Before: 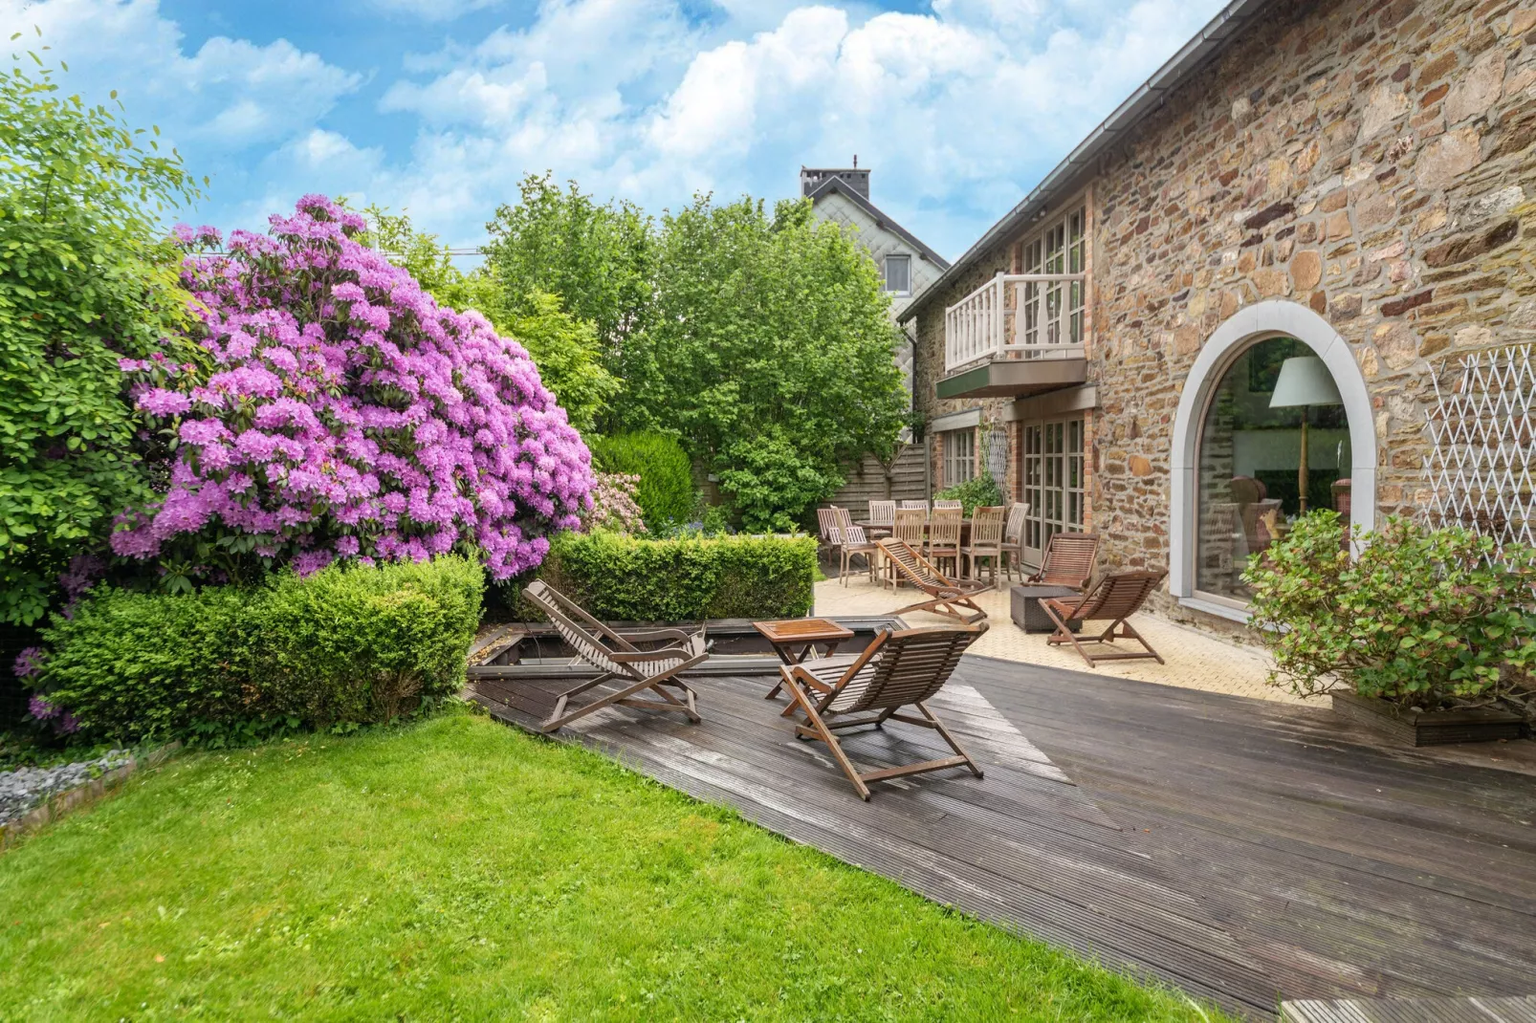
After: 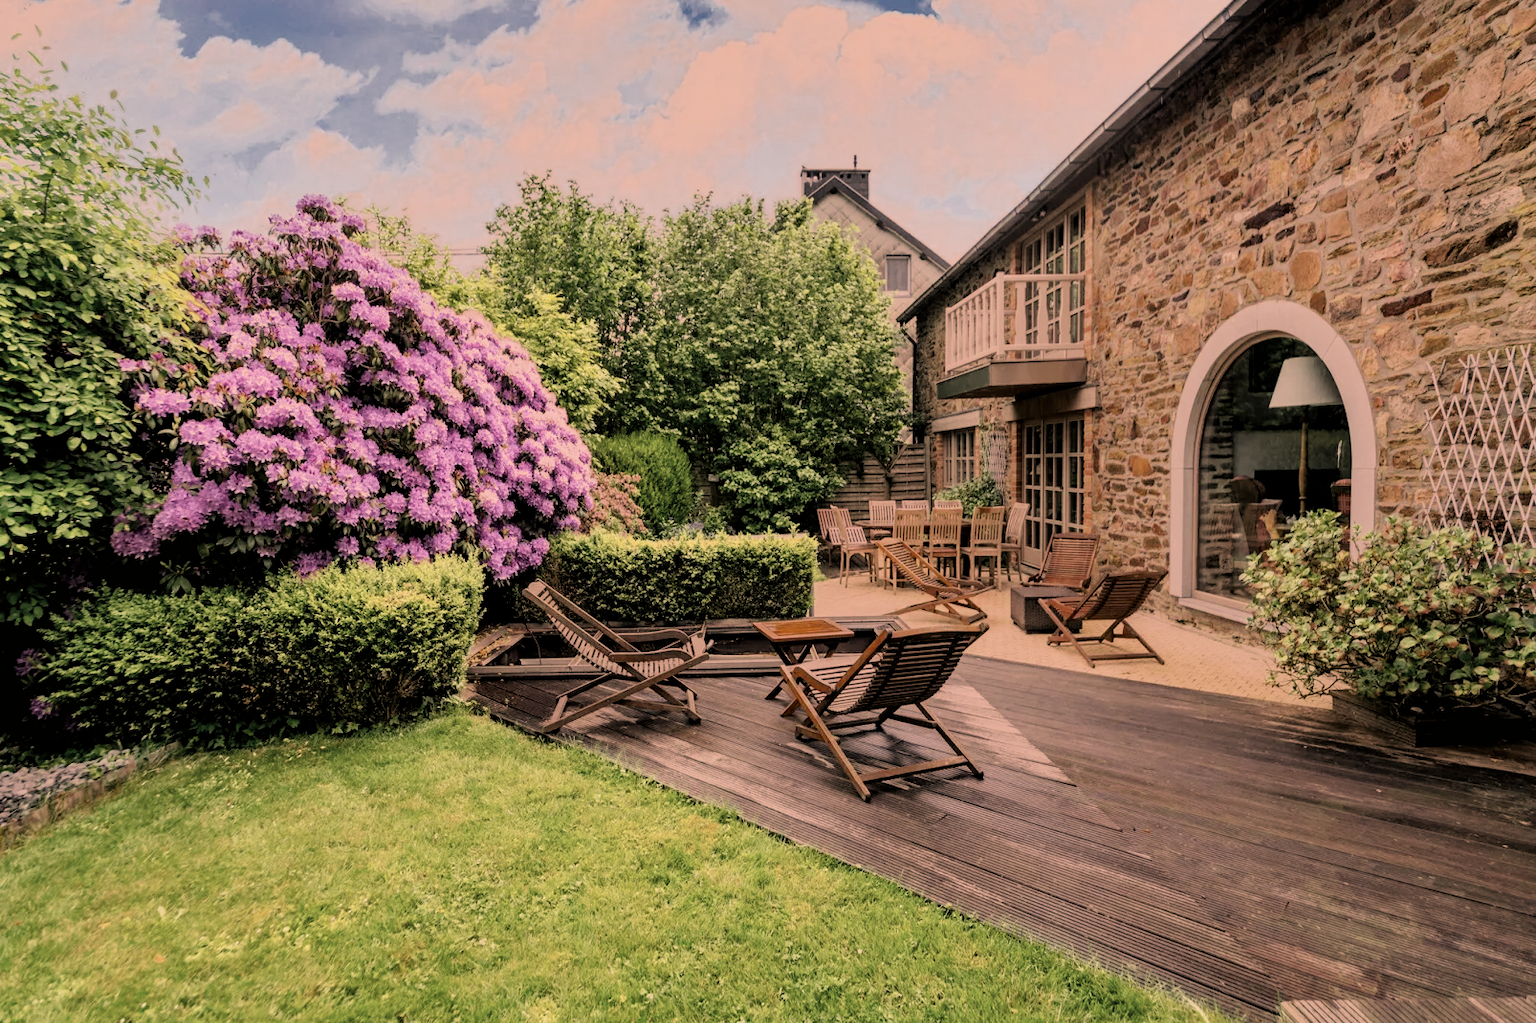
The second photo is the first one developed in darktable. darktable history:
color zones: curves: ch0 [(0, 0.5) (0.125, 0.4) (0.25, 0.5) (0.375, 0.4) (0.5, 0.4) (0.625, 0.35) (0.75, 0.35) (0.875, 0.5)]; ch1 [(0, 0.35) (0.125, 0.45) (0.25, 0.35) (0.375, 0.35) (0.5, 0.35) (0.625, 0.35) (0.75, 0.45) (0.875, 0.35)]; ch2 [(0, 0.6) (0.125, 0.5) (0.25, 0.5) (0.375, 0.6) (0.5, 0.6) (0.625, 0.5) (0.75, 0.5) (0.875, 0.5)], mix 32.48%
exposure: black level correction 0.01, compensate highlight preservation false
color correction: highlights a* 22.47, highlights b* 21.79
shadows and highlights: shadows 25.84, highlights -48.18, soften with gaussian
filmic rgb: black relative exposure -5.05 EV, white relative exposure 3.52 EV, hardness 3.16, contrast 1.391, highlights saturation mix -48.98%
